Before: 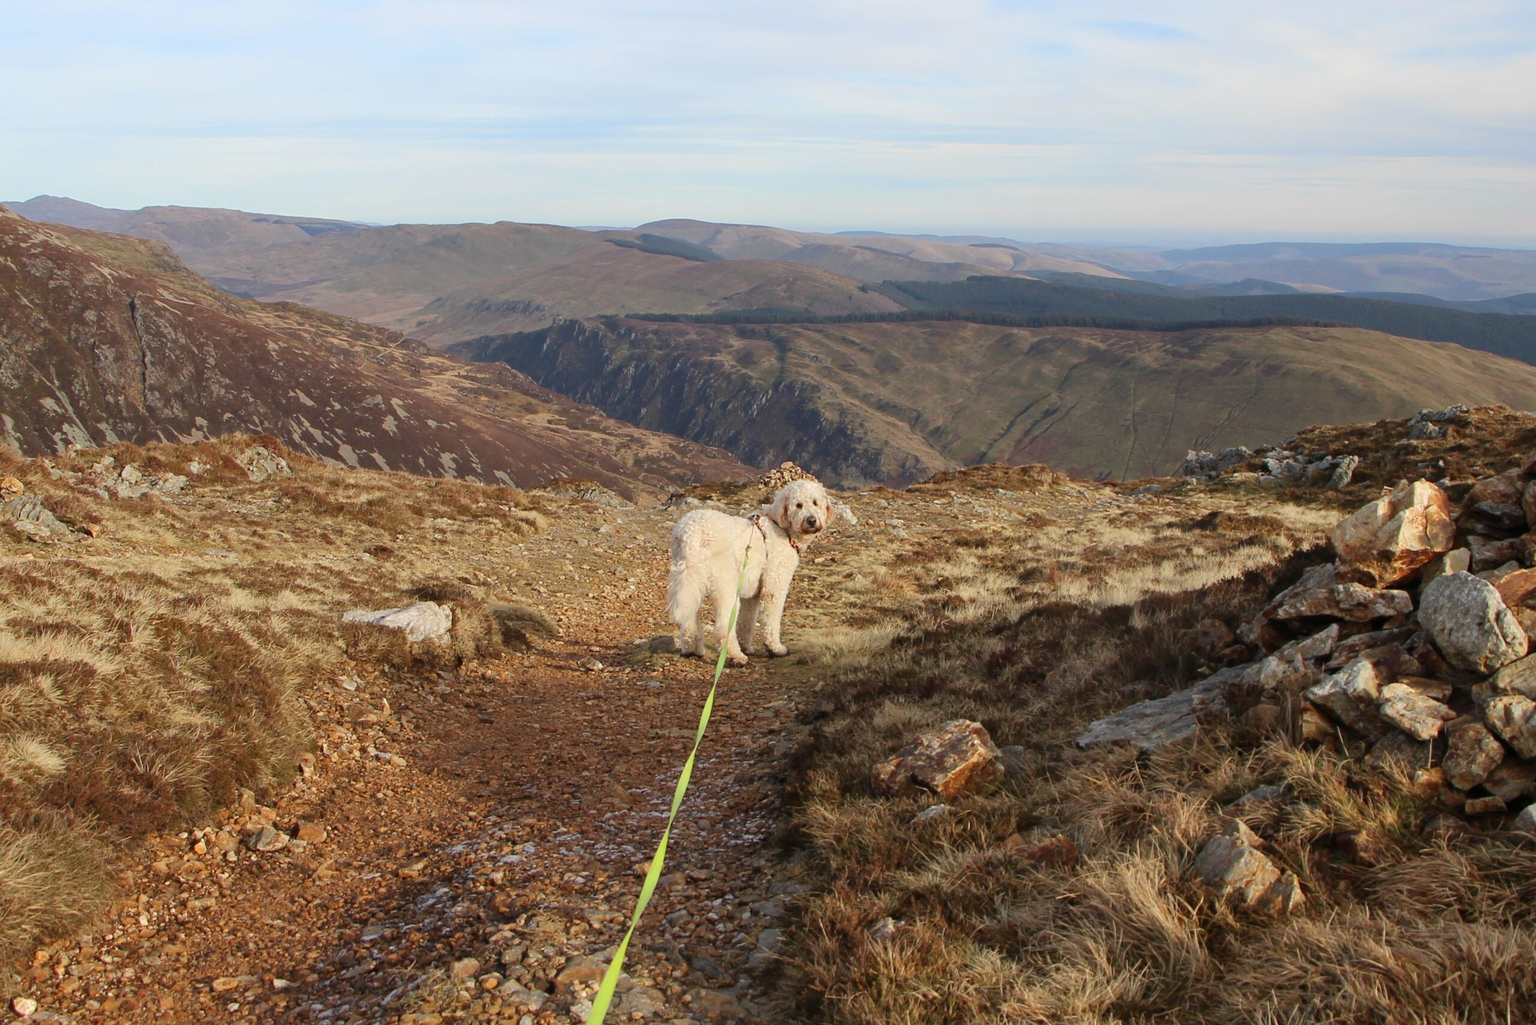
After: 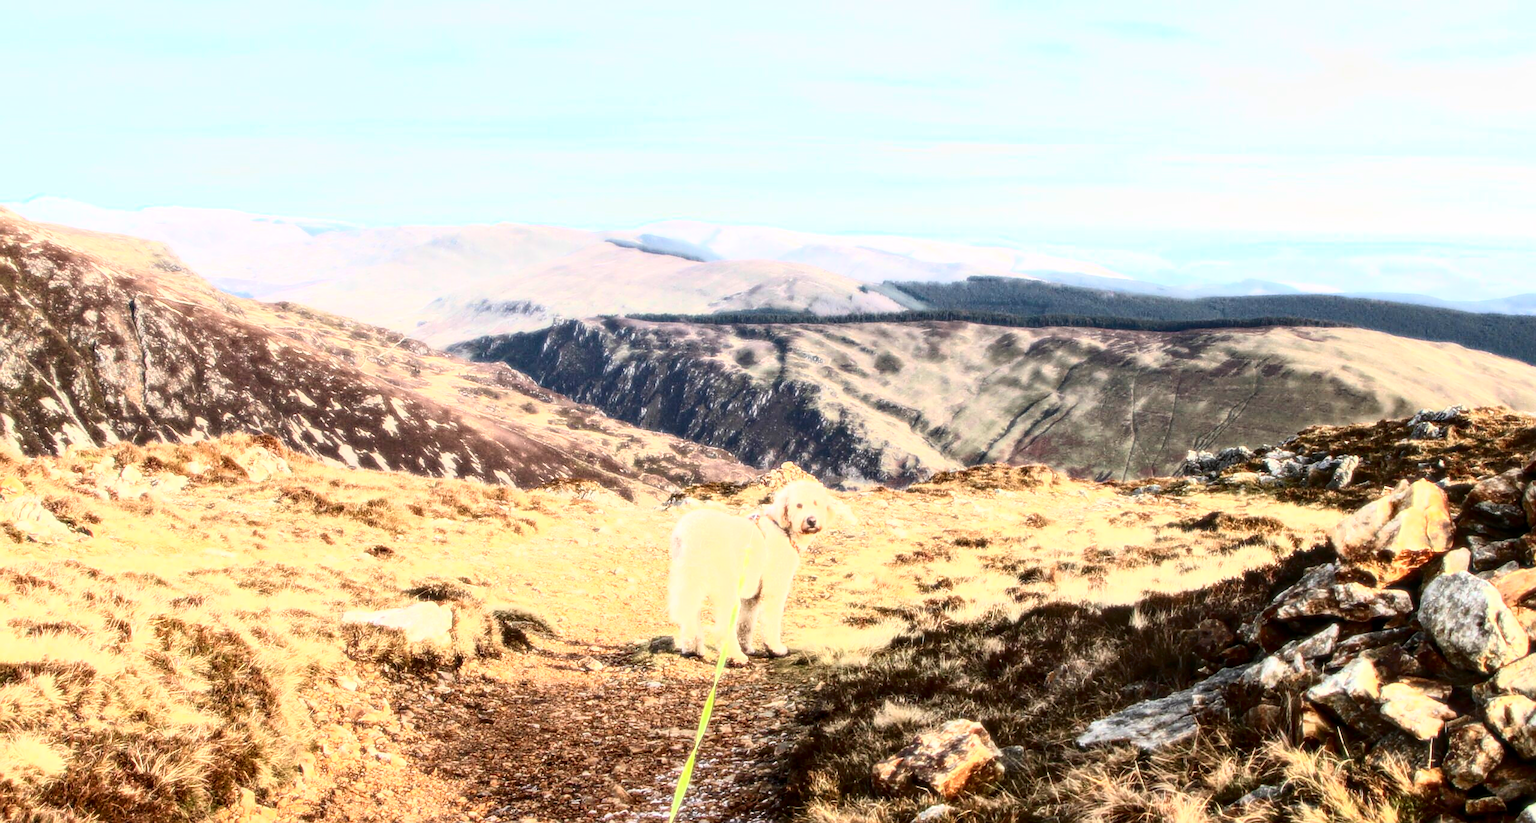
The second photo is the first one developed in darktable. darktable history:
sharpen: on, module defaults
tone equalizer: on, module defaults
exposure: black level correction 0, exposure 1 EV, compensate exposure bias true, compensate highlight preservation false
crop: bottom 19.644%
bloom: size 0%, threshold 54.82%, strength 8.31%
local contrast: detail 130%
contrast brightness saturation: contrast 0.32, brightness -0.08, saturation 0.17
